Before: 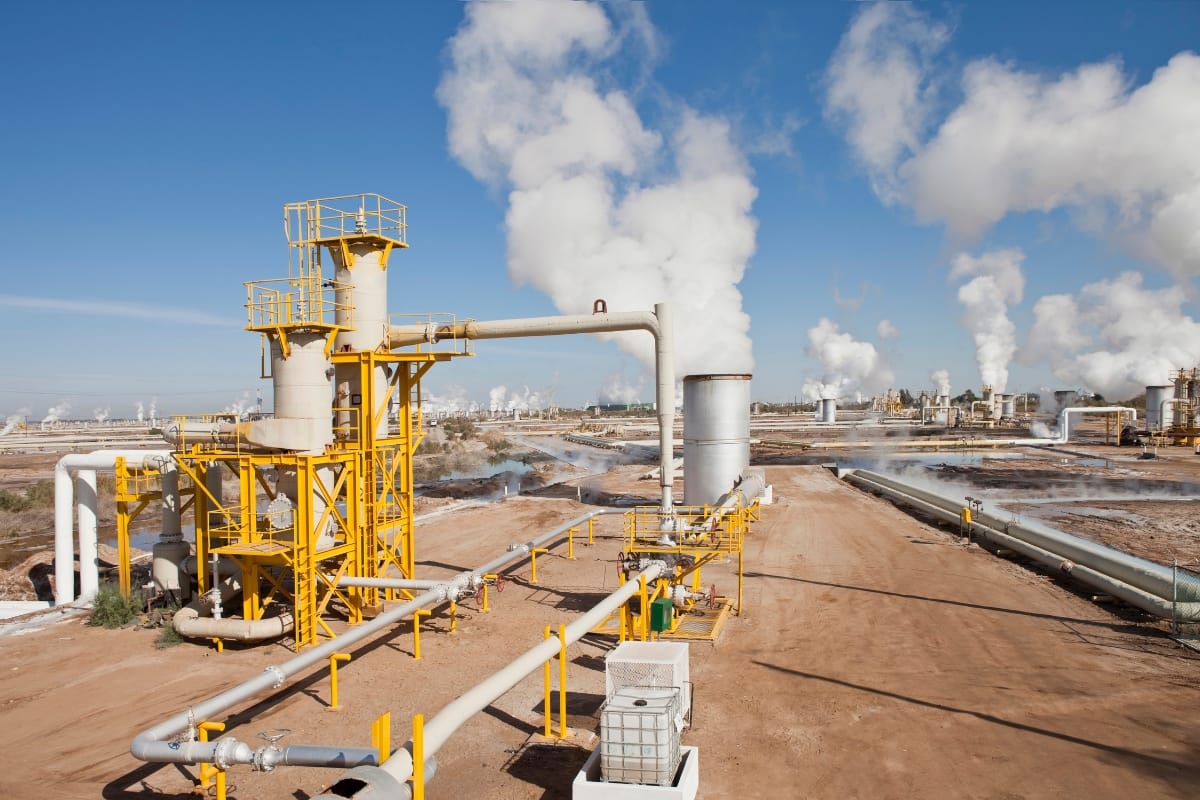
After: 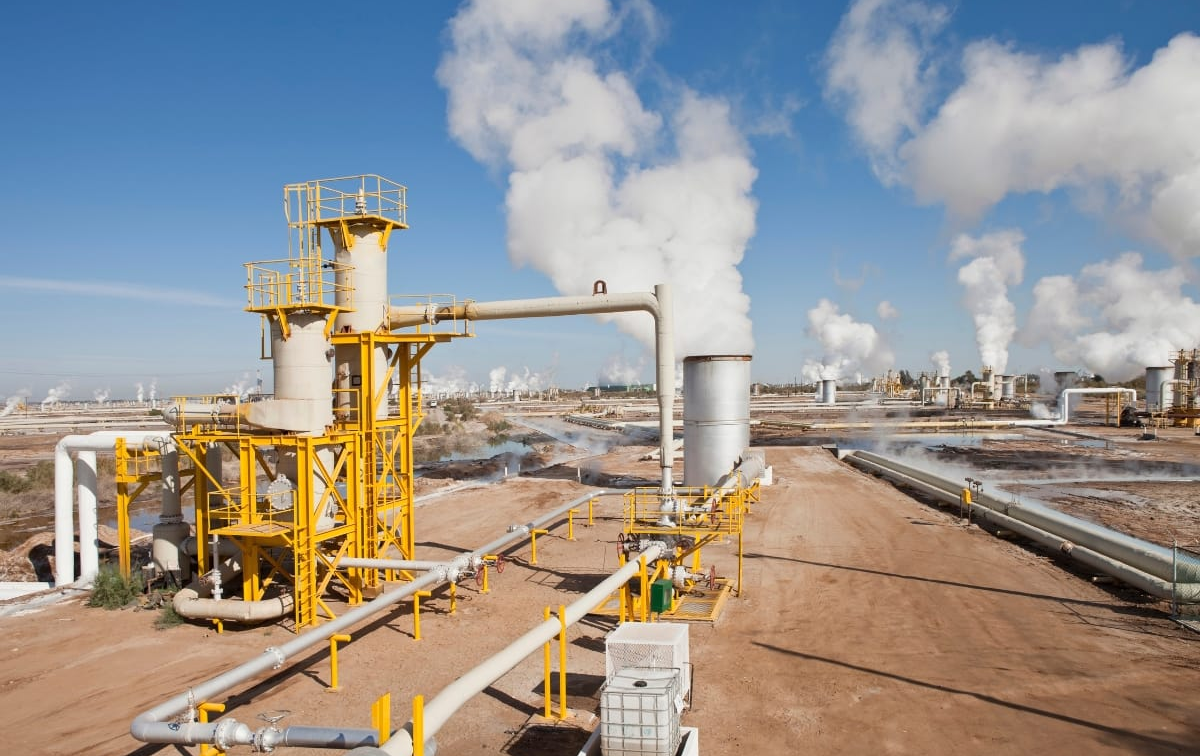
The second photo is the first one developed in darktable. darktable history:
crop and rotate: top 2.479%, bottom 3.018%
tone equalizer: on, module defaults
